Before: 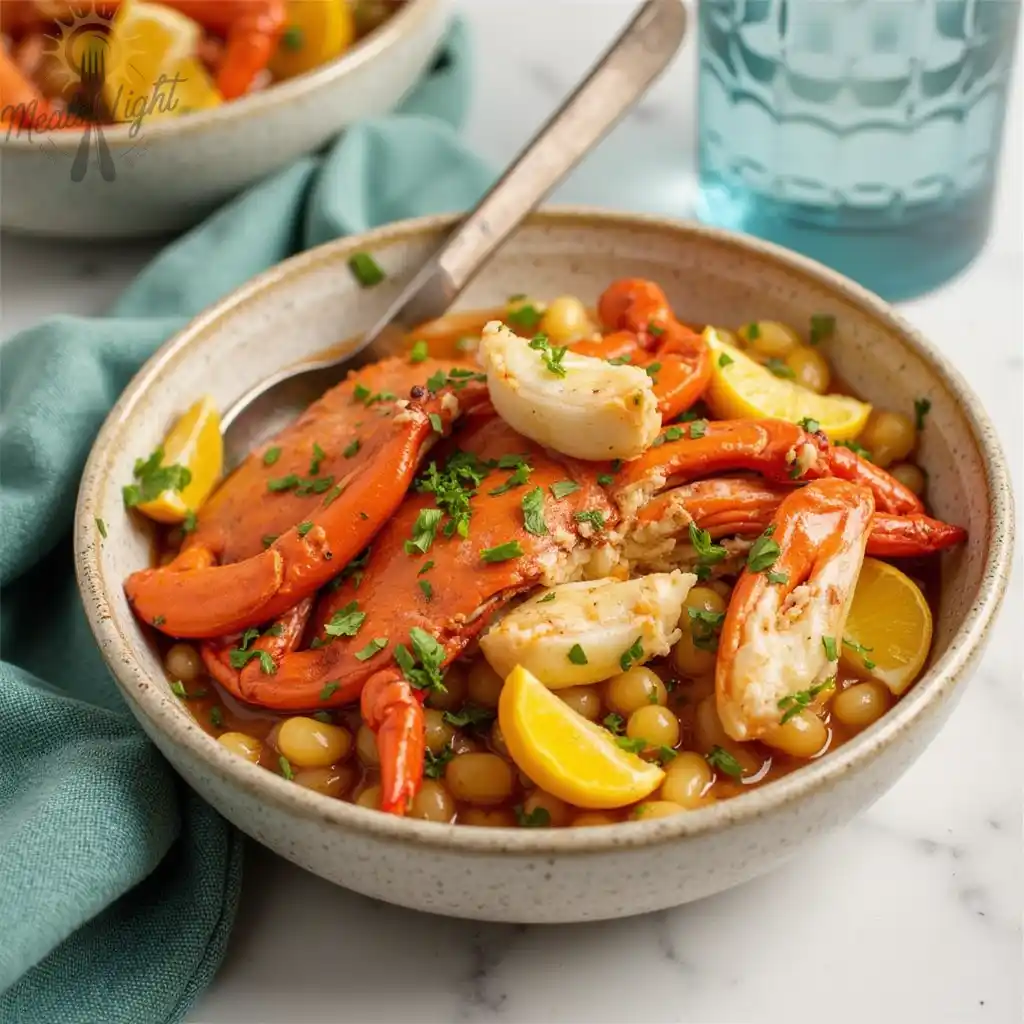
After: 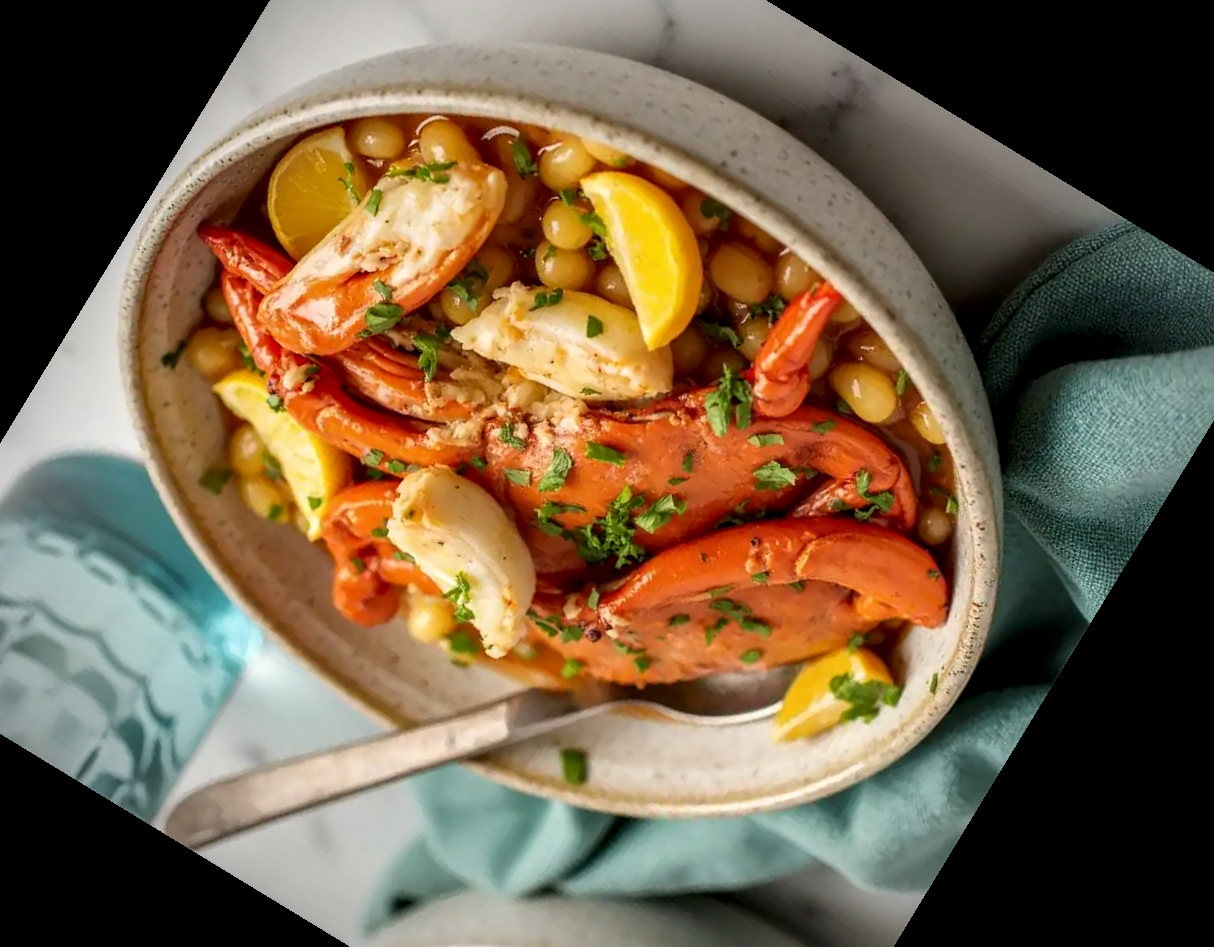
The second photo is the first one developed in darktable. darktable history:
white balance: emerald 1
vignetting: automatic ratio true
crop and rotate: angle 148.68°, left 9.111%, top 15.603%, right 4.588%, bottom 17.041%
tone equalizer: on, module defaults
local contrast: shadows 94%
